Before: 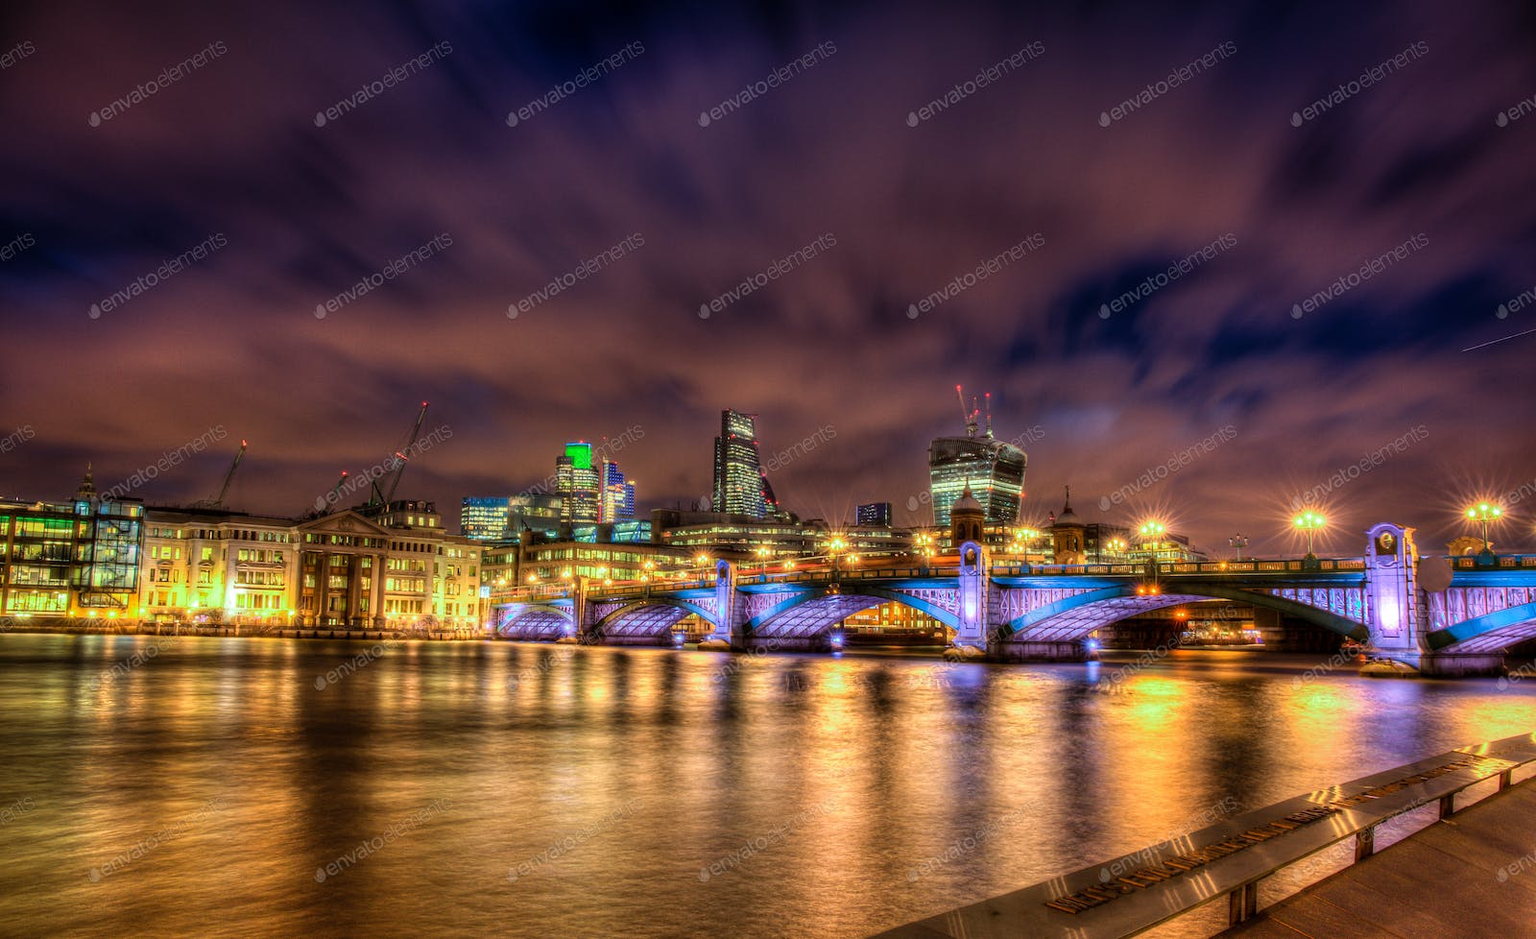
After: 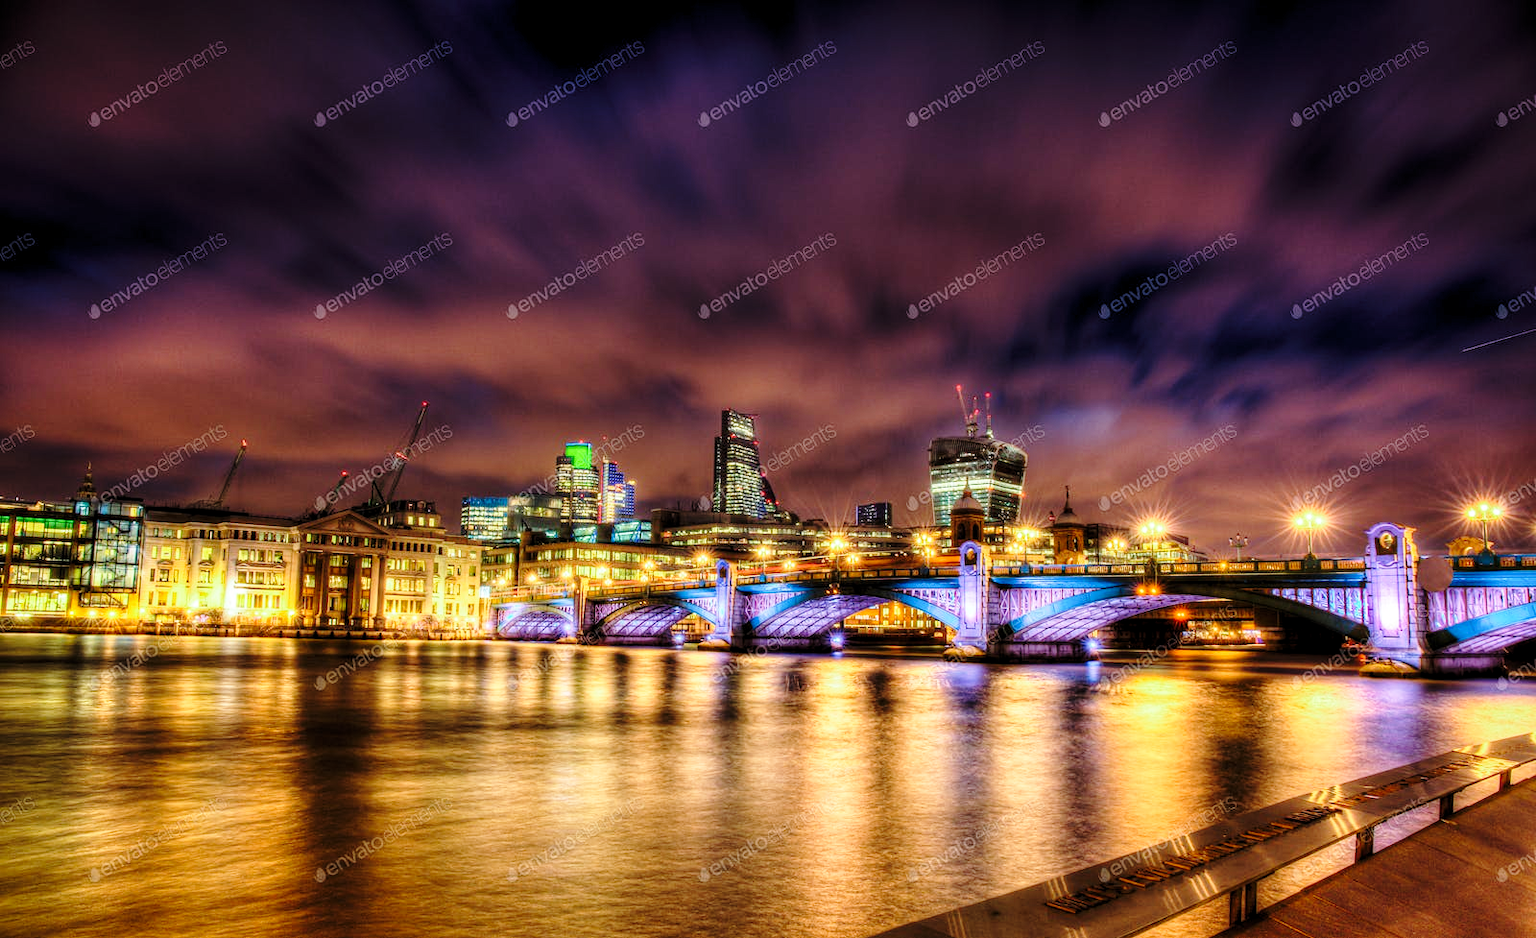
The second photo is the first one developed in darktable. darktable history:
base curve: curves: ch0 [(0, 0) (0.028, 0.03) (0.121, 0.232) (0.46, 0.748) (0.859, 0.968) (1, 1)], preserve colors none
exposure: exposure -0.205 EV, compensate exposure bias true, compensate highlight preservation false
levels: gray 50.84%, levels [0.026, 0.507, 0.987]
